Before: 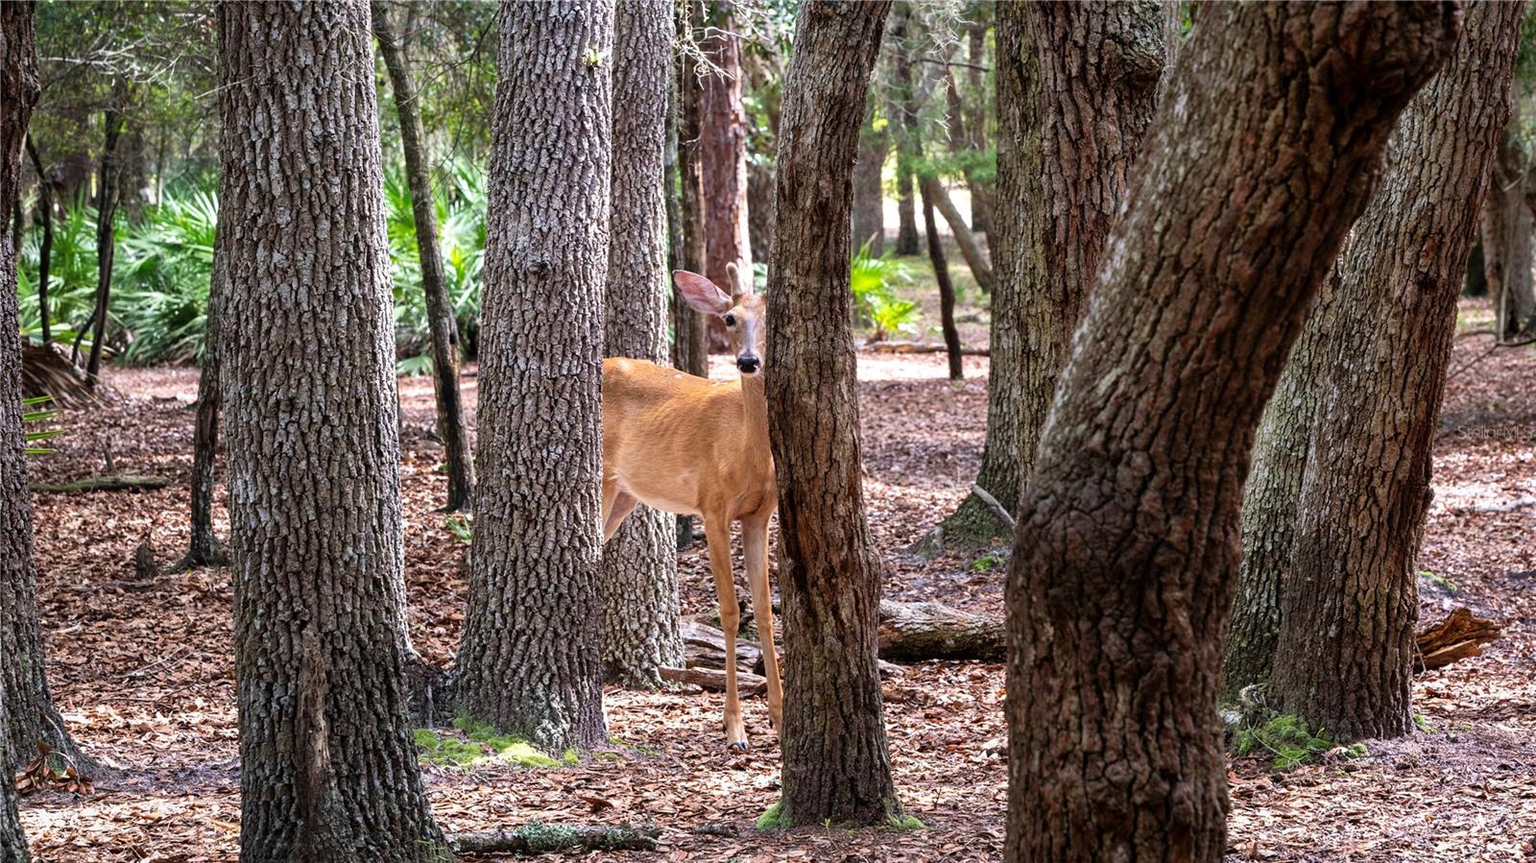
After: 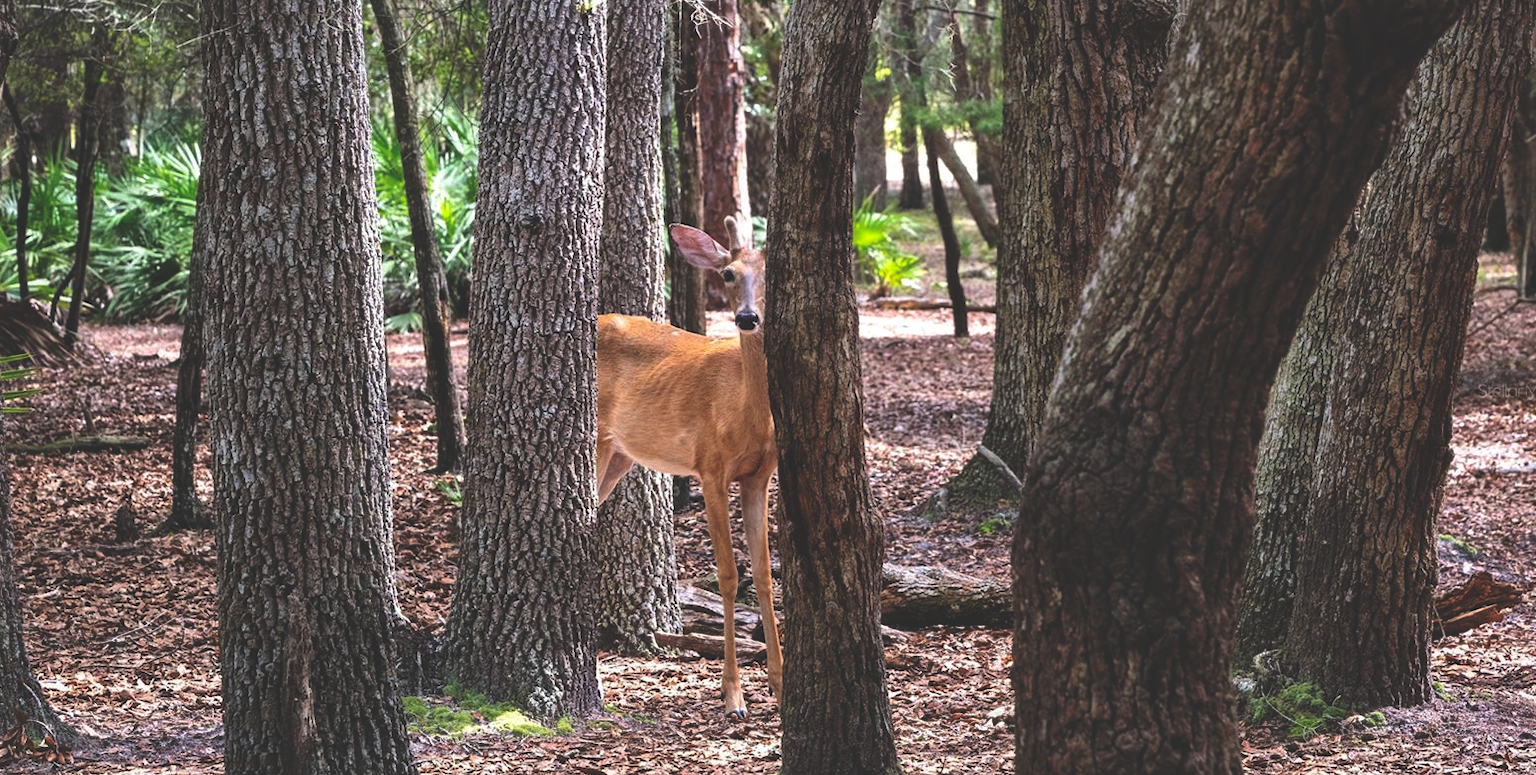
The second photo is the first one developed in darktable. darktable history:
rgb curve: curves: ch0 [(0, 0.186) (0.314, 0.284) (0.775, 0.708) (1, 1)], compensate middle gray true, preserve colors none
base curve: curves: ch0 [(0, 0) (0.283, 0.295) (1, 1)], preserve colors none
crop: left 1.507%, top 6.147%, right 1.379%, bottom 6.637%
local contrast: mode bilateral grid, contrast 20, coarseness 50, detail 120%, midtone range 0.2
